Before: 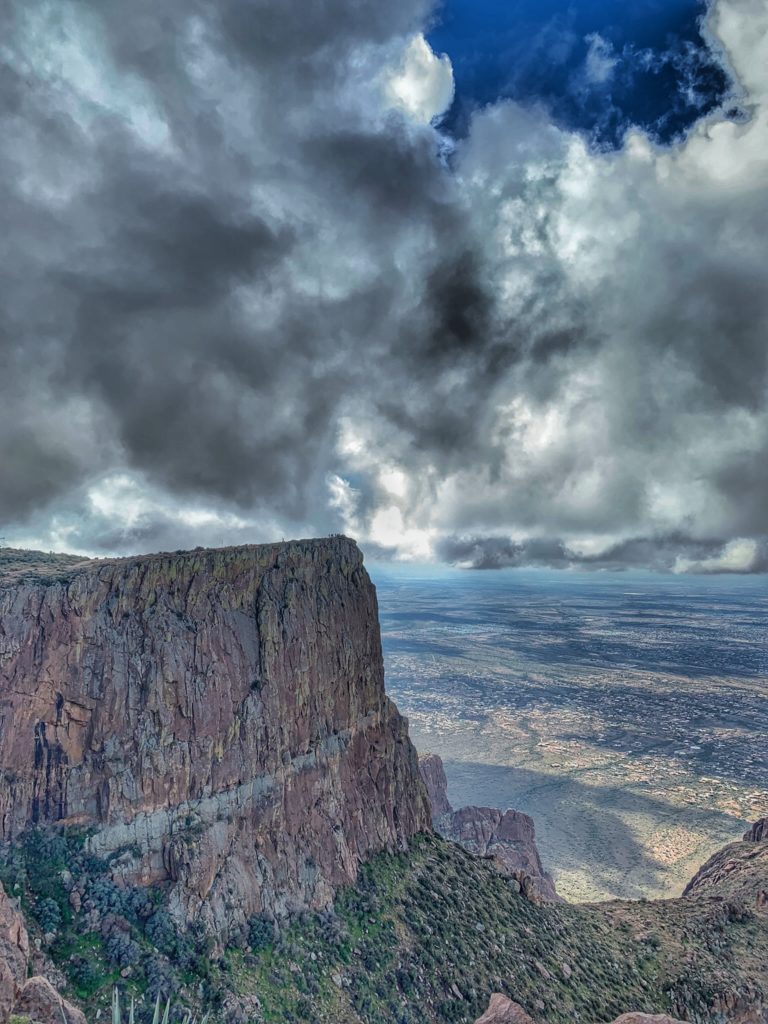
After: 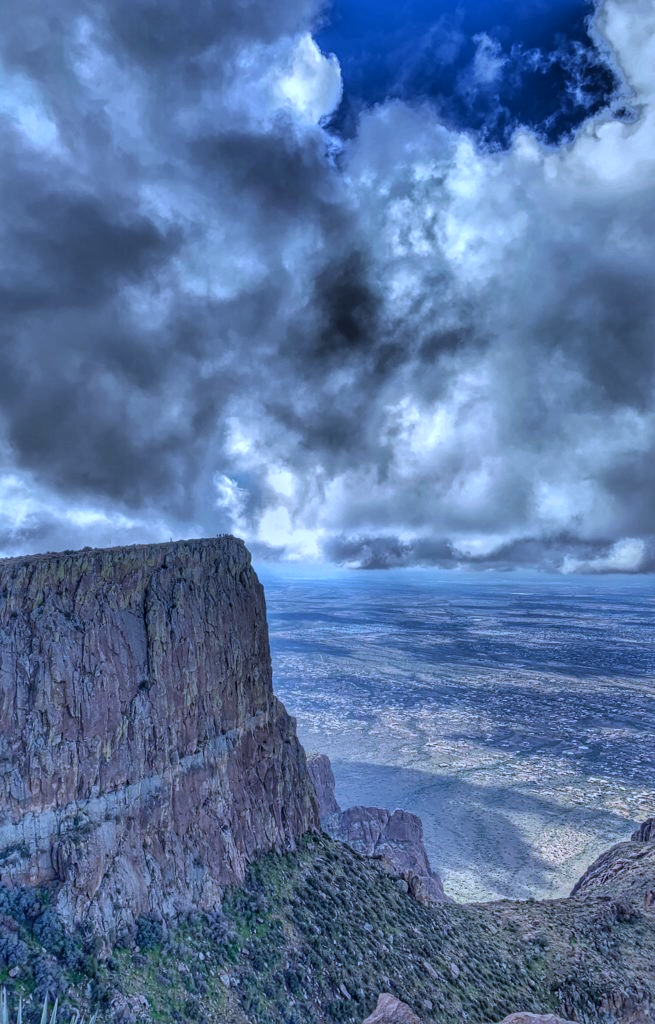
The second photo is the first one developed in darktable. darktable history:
crop and rotate: left 14.584%
white balance: red 0.871, blue 1.249
local contrast: highlights 100%, shadows 100%, detail 120%, midtone range 0.2
